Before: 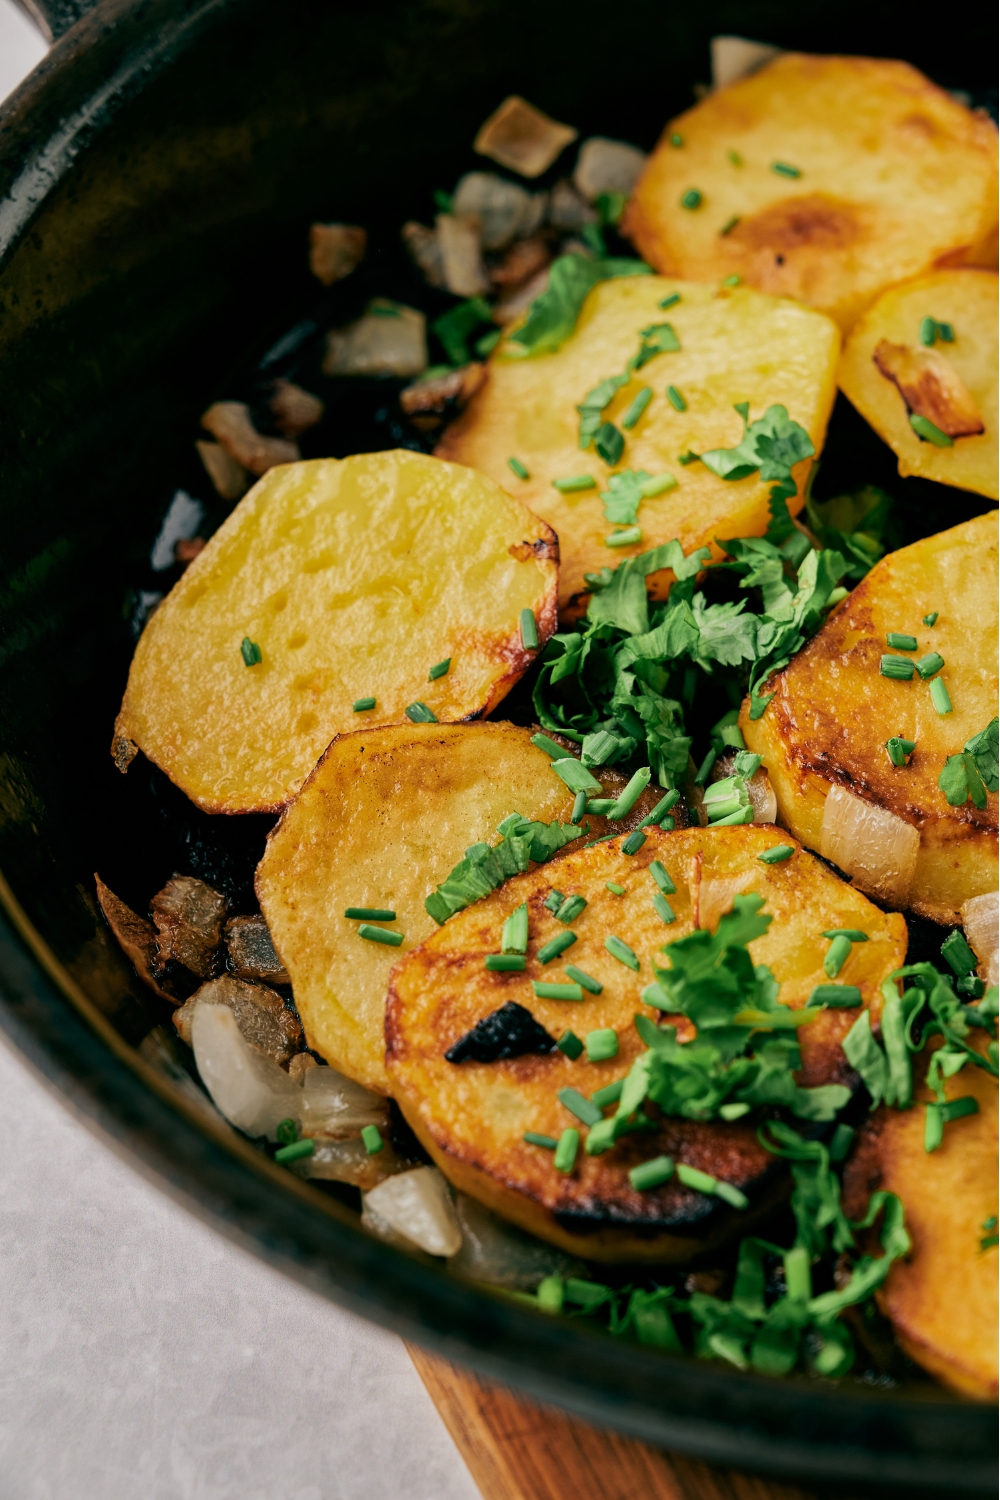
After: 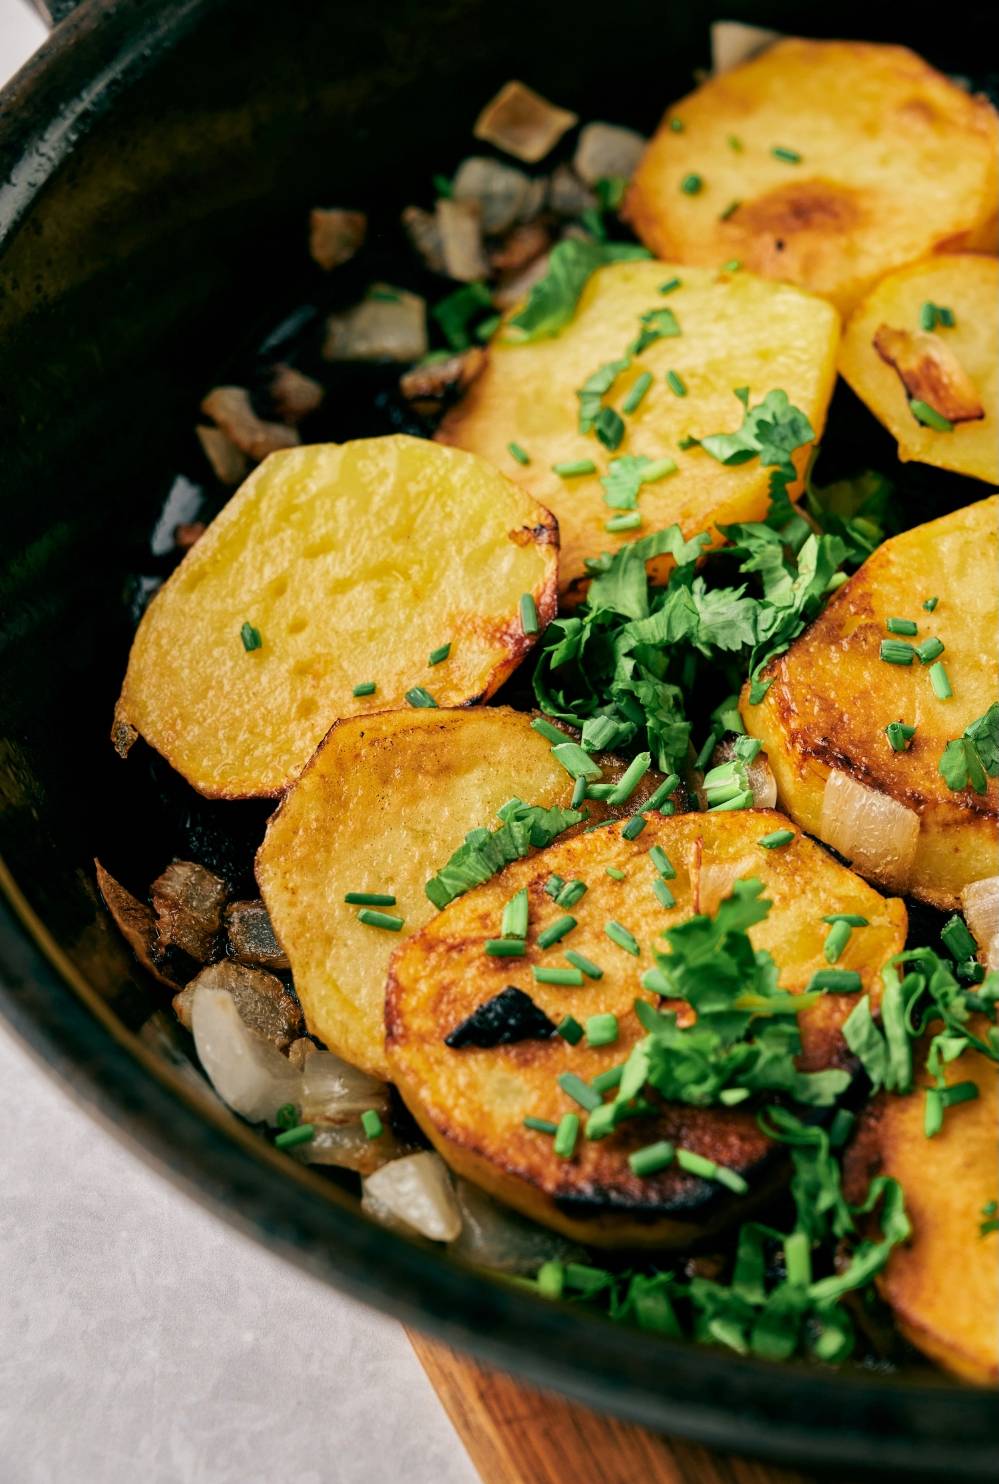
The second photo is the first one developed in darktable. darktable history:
crop: top 1.049%, right 0.001%
exposure: exposure 0.2 EV, compensate highlight preservation false
